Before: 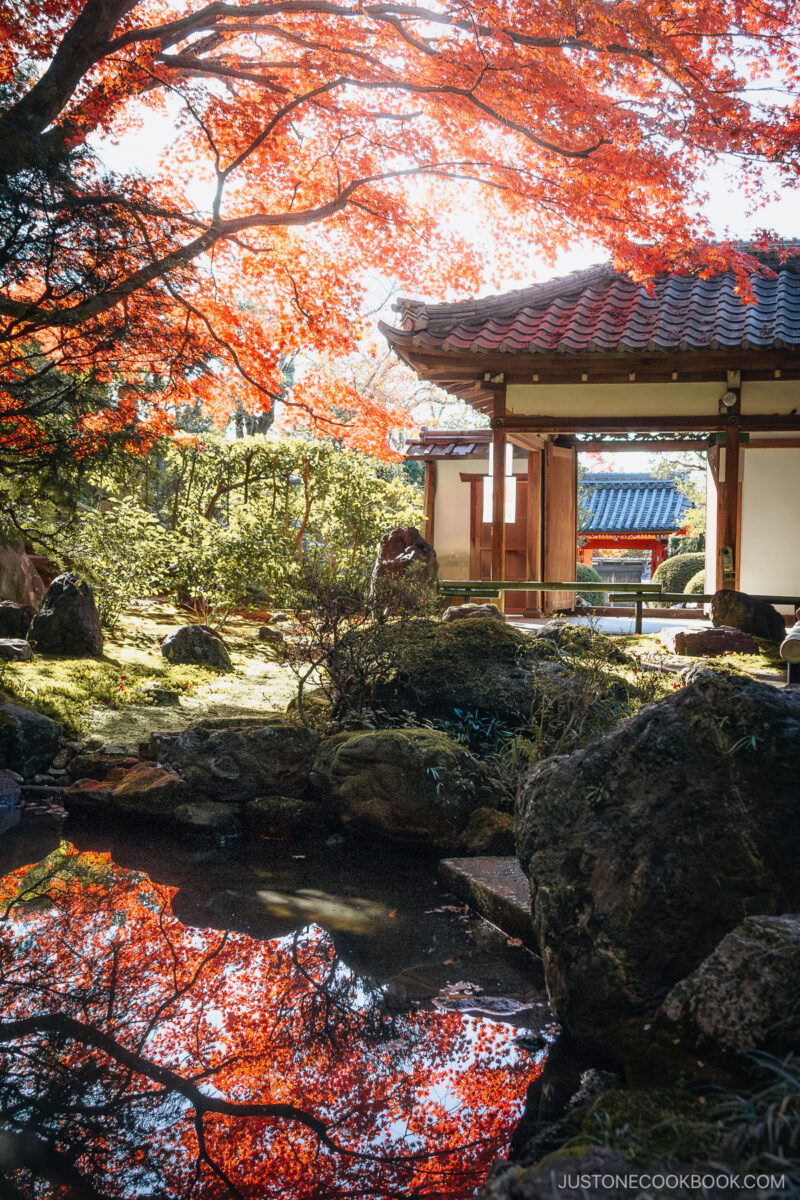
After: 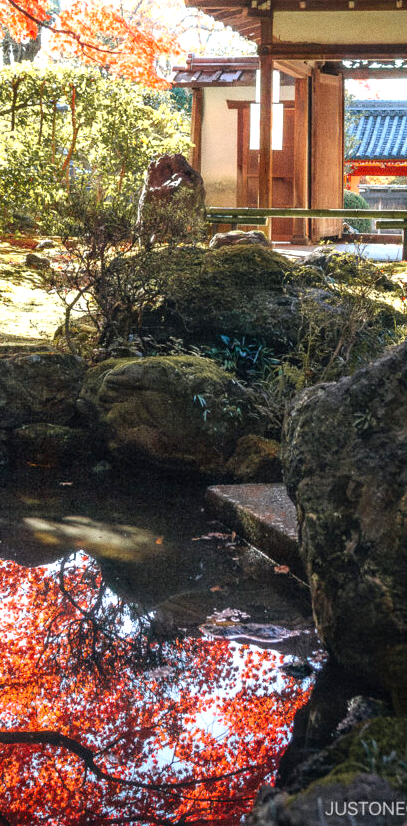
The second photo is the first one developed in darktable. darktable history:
exposure: exposure 0.556 EV, compensate highlight preservation false
crop and rotate: left 29.237%, top 31.152%, right 19.807%
grain: on, module defaults
